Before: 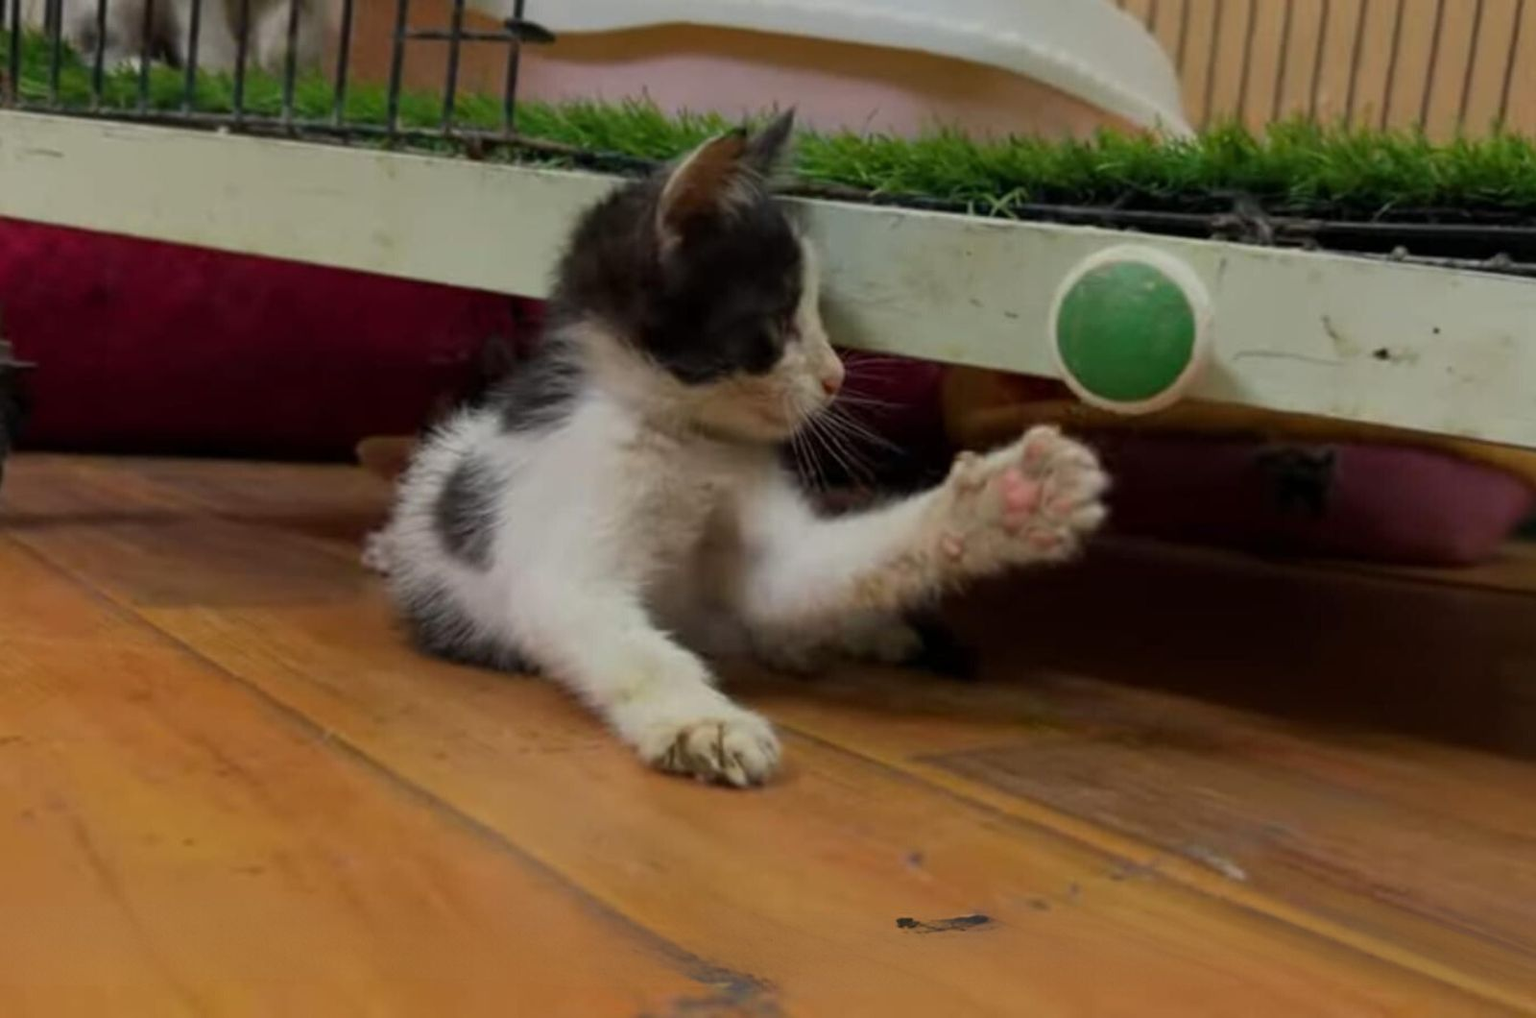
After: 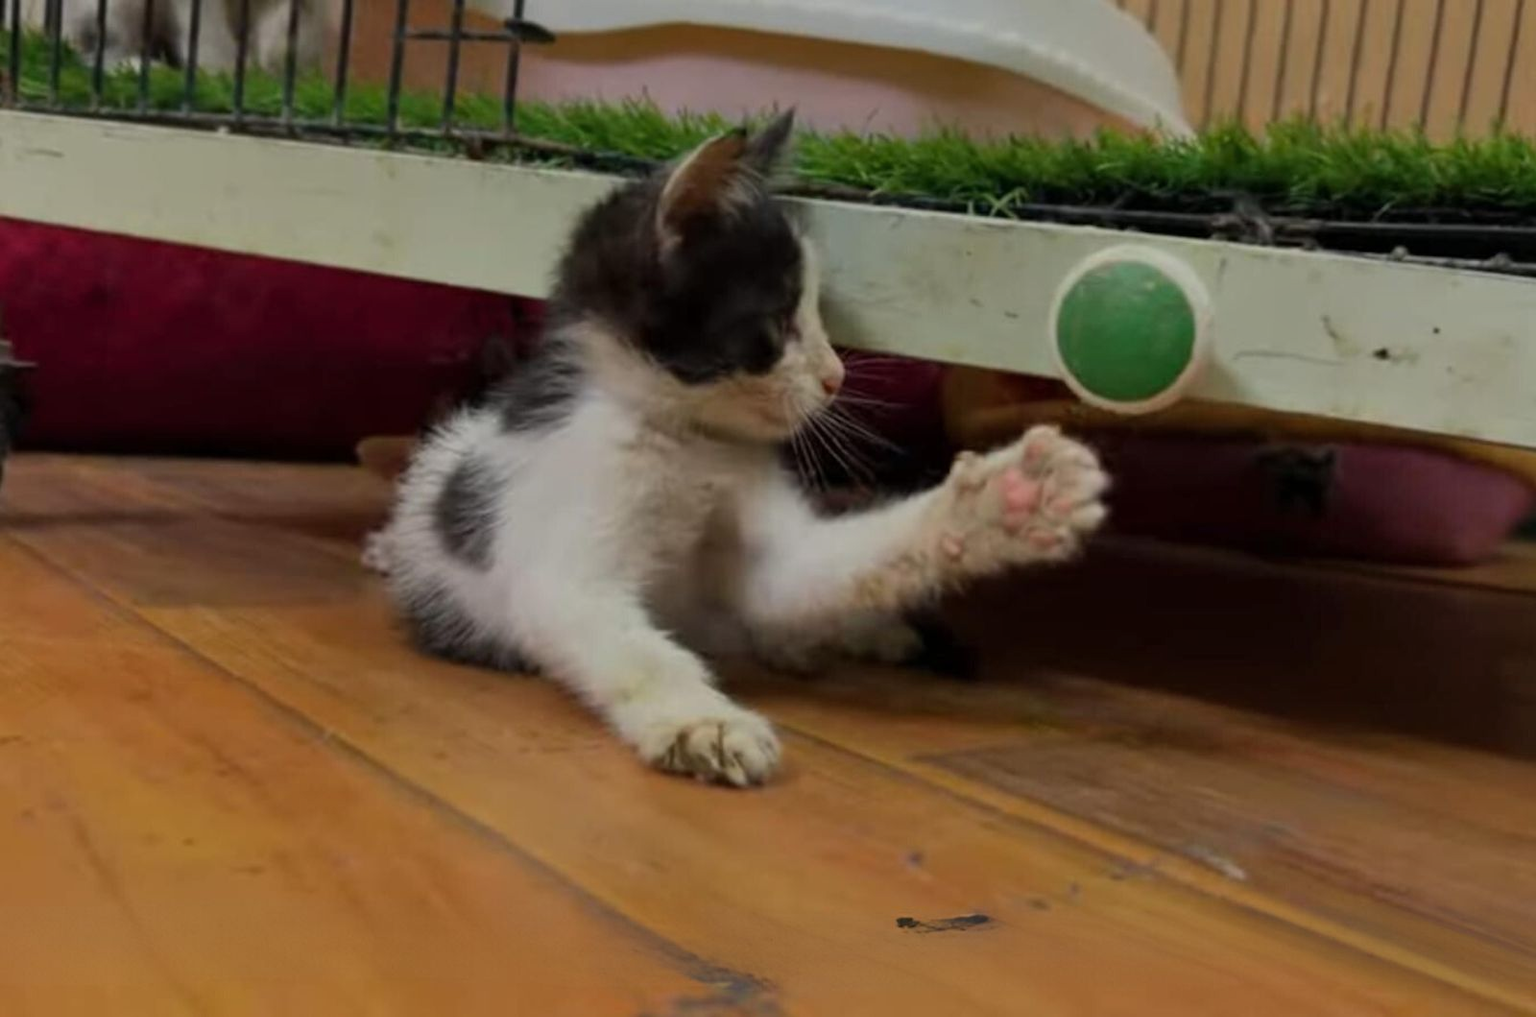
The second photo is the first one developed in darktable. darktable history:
shadows and highlights: shadows 37.35, highlights -26.97, soften with gaussian
exposure: exposure -0.114 EV, compensate highlight preservation false
